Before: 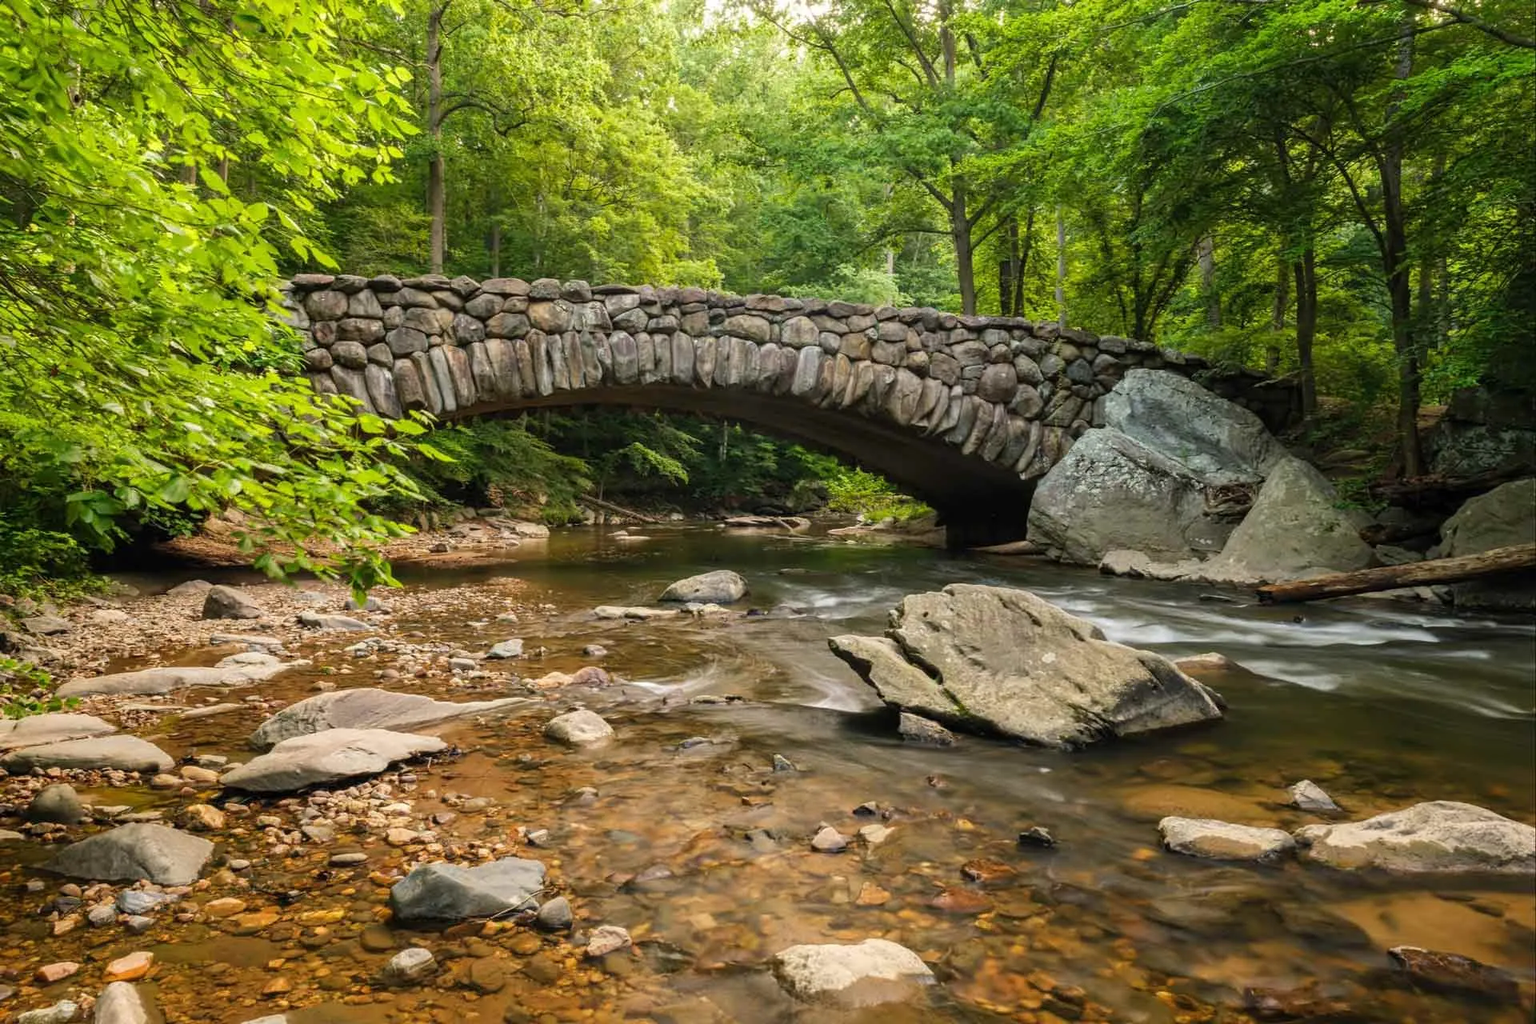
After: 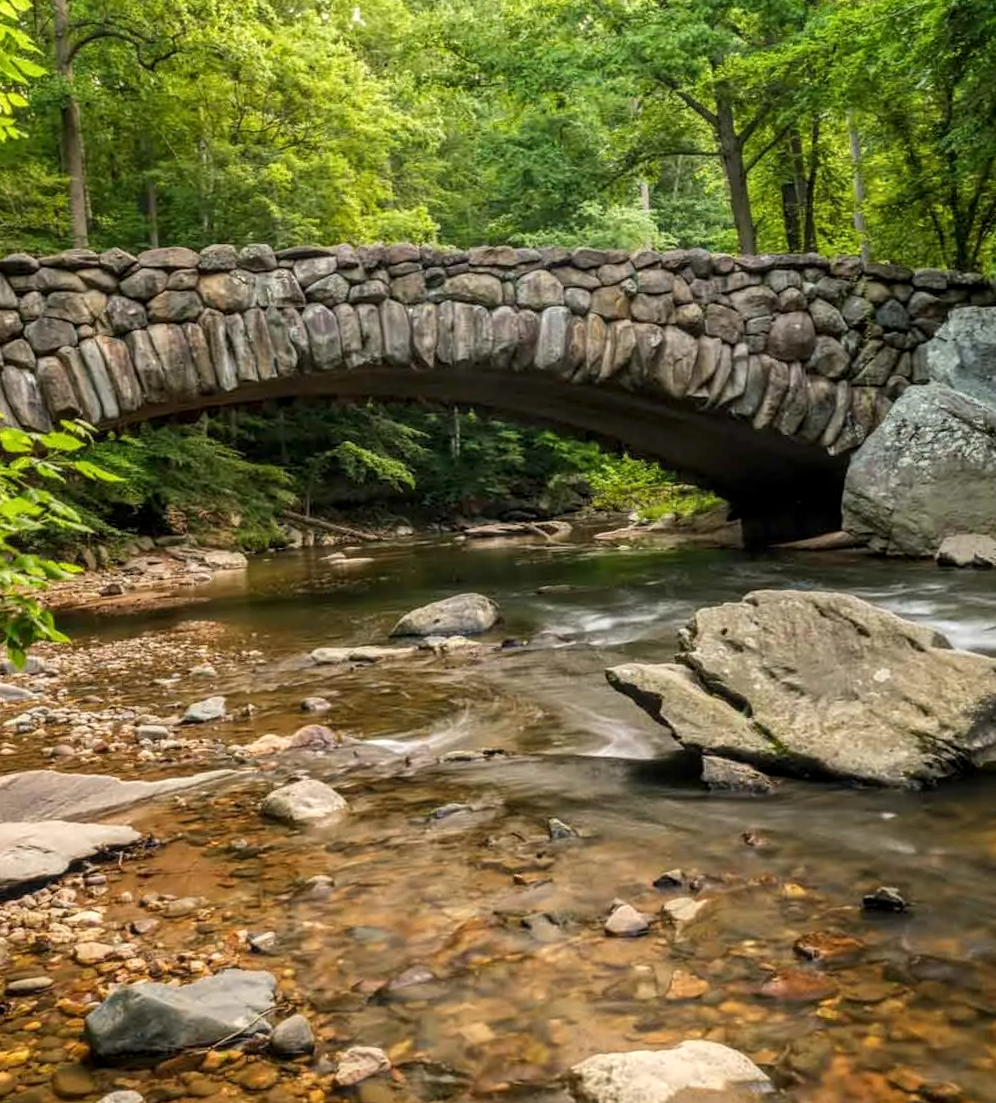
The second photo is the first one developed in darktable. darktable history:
rotate and perspective: rotation -4.2°, shear 0.006, automatic cropping off
local contrast: on, module defaults
crop and rotate: angle 0.02°, left 24.353%, top 13.219%, right 26.156%, bottom 8.224%
